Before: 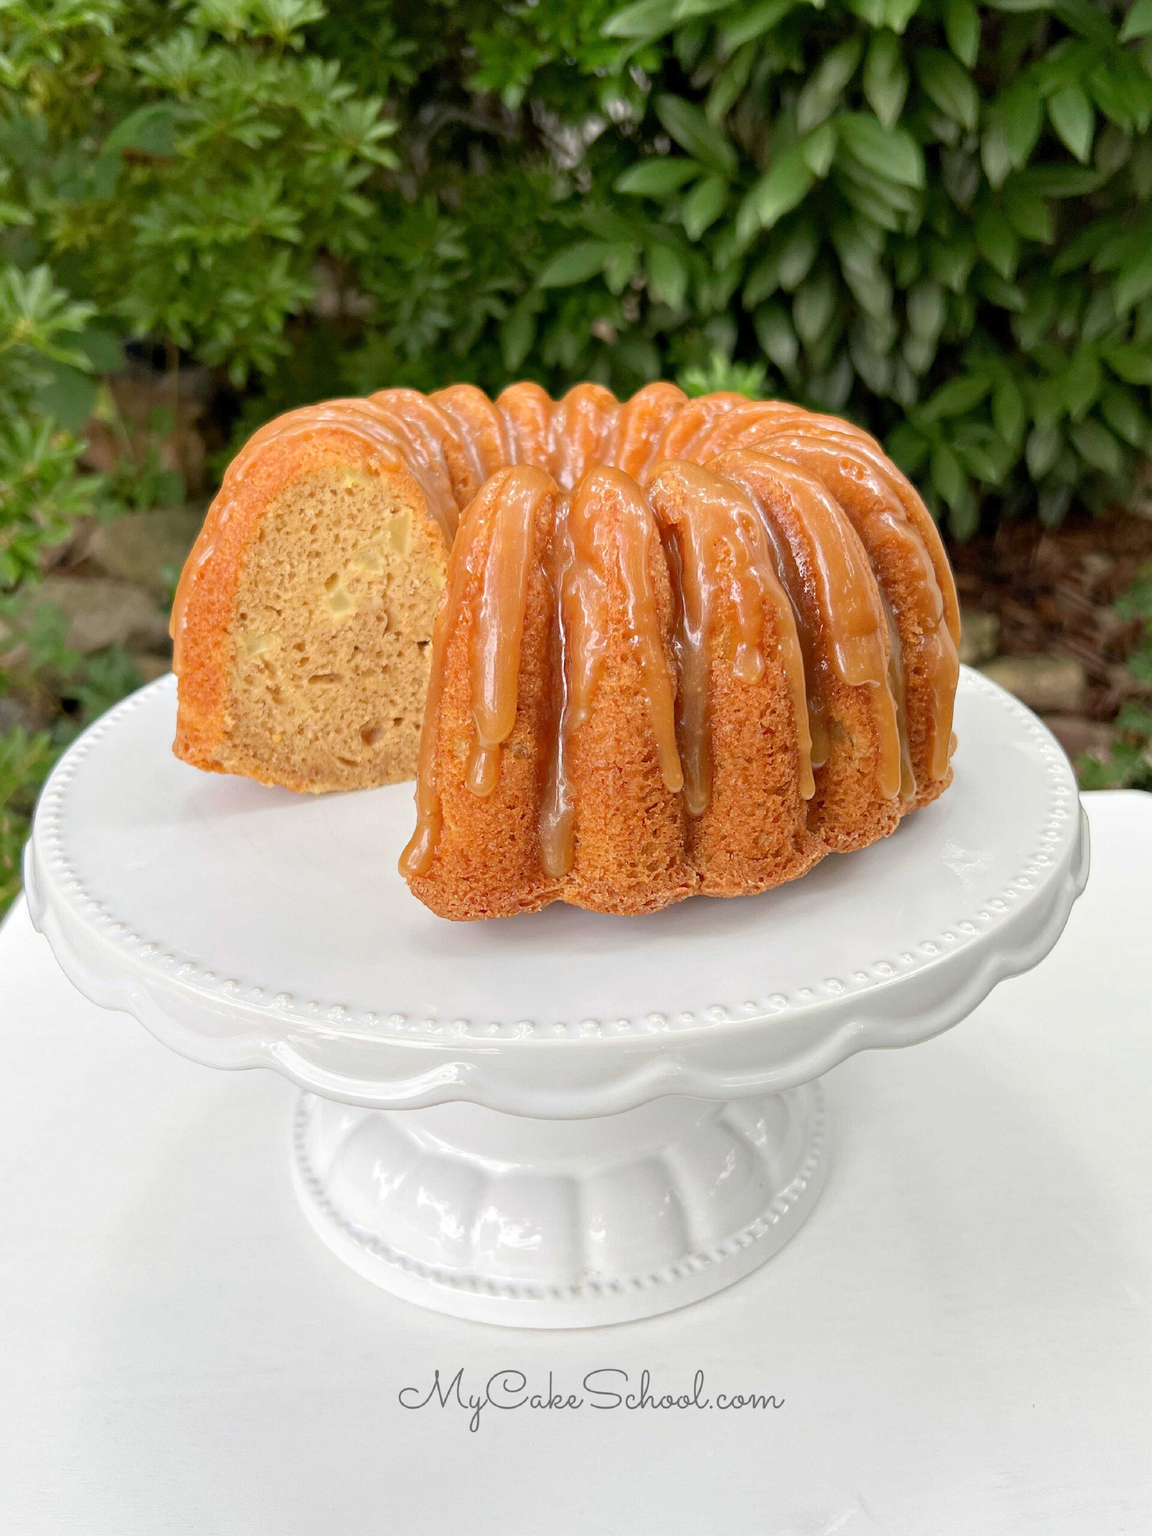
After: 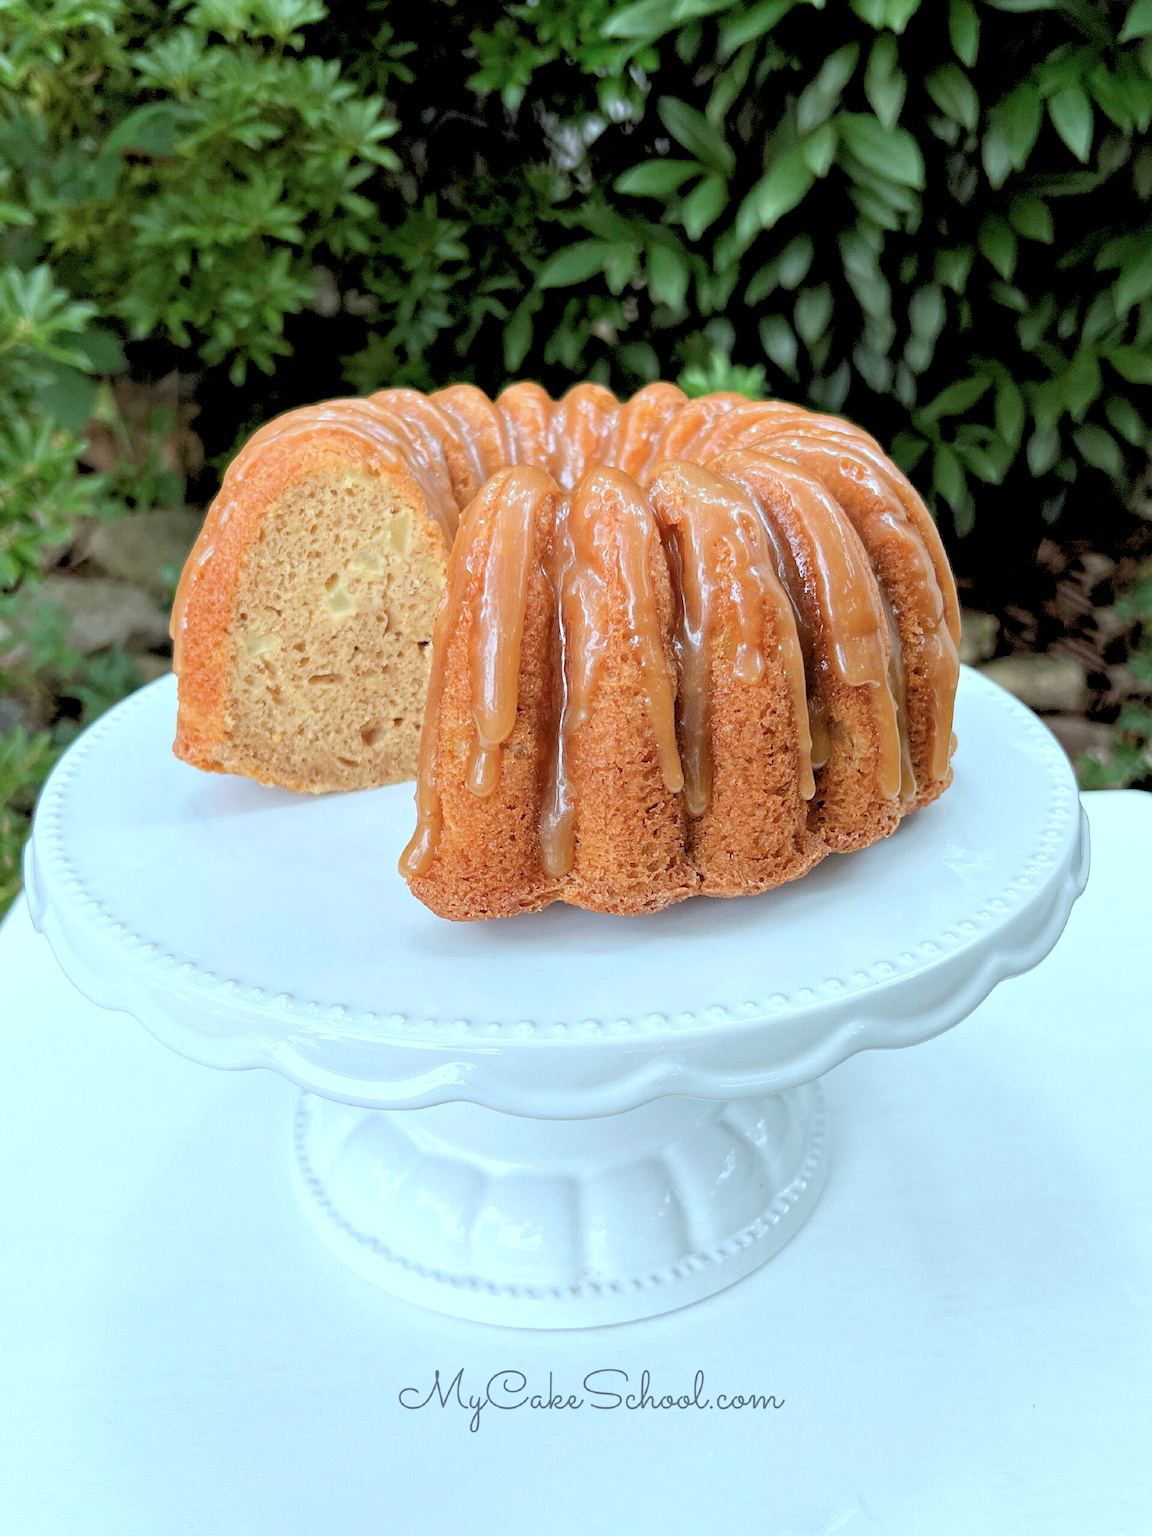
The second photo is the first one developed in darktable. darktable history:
color correction: highlights a* -10.69, highlights b* -19.19
rgb levels: levels [[0.029, 0.461, 0.922], [0, 0.5, 1], [0, 0.5, 1]]
